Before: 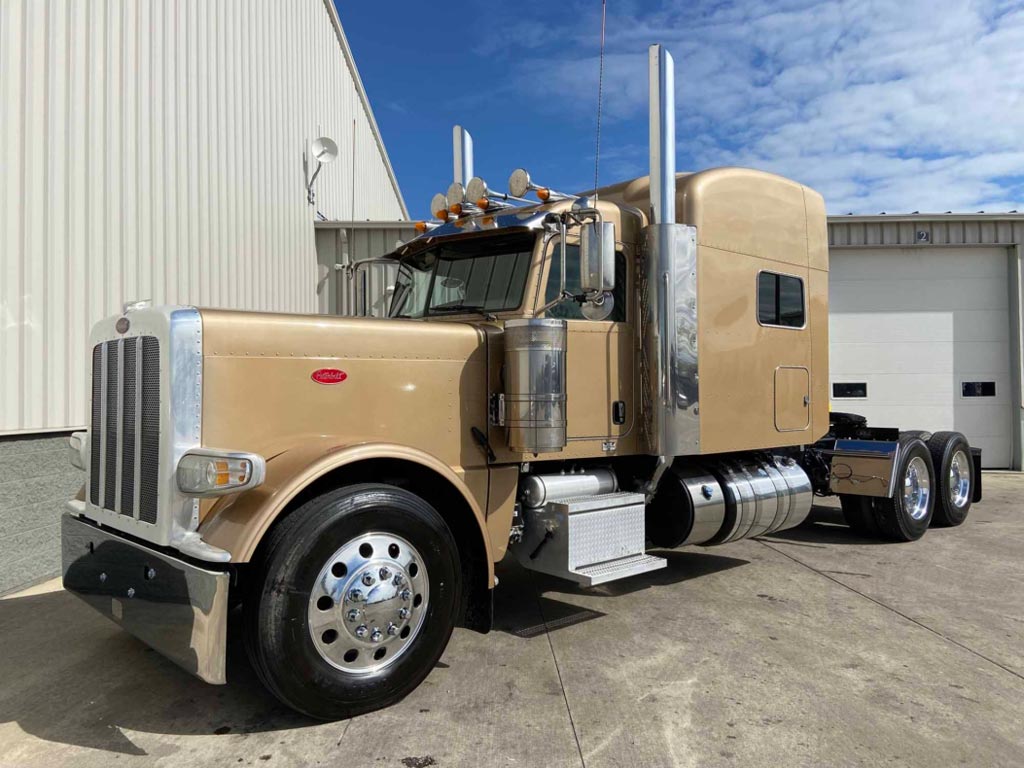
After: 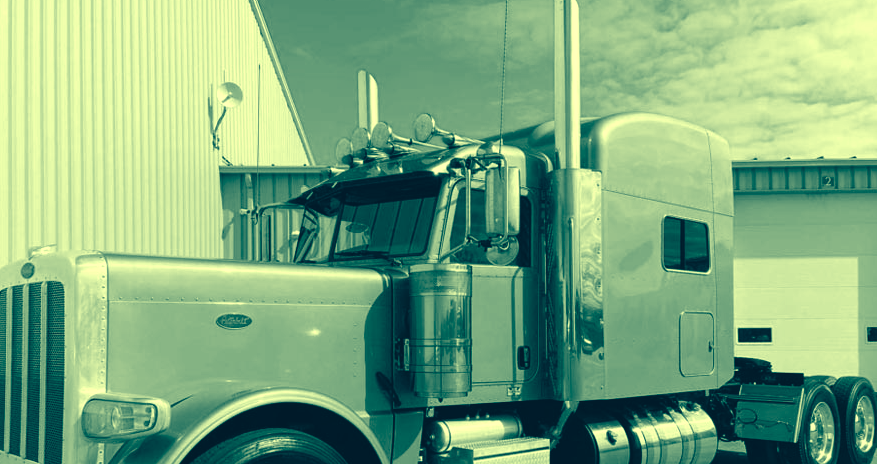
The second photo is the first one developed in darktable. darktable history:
crop and rotate: left 9.345%, top 7.22%, right 4.982%, bottom 32.331%
color correction: highlights a* -15.58, highlights b* 40, shadows a* -40, shadows b* -26.18
exposure: exposure 0.496 EV, compensate highlight preservation false
color calibration: output gray [0.18, 0.41, 0.41, 0], gray › normalize channels true, illuminant same as pipeline (D50), adaptation XYZ, x 0.346, y 0.359, gamut compression 0
